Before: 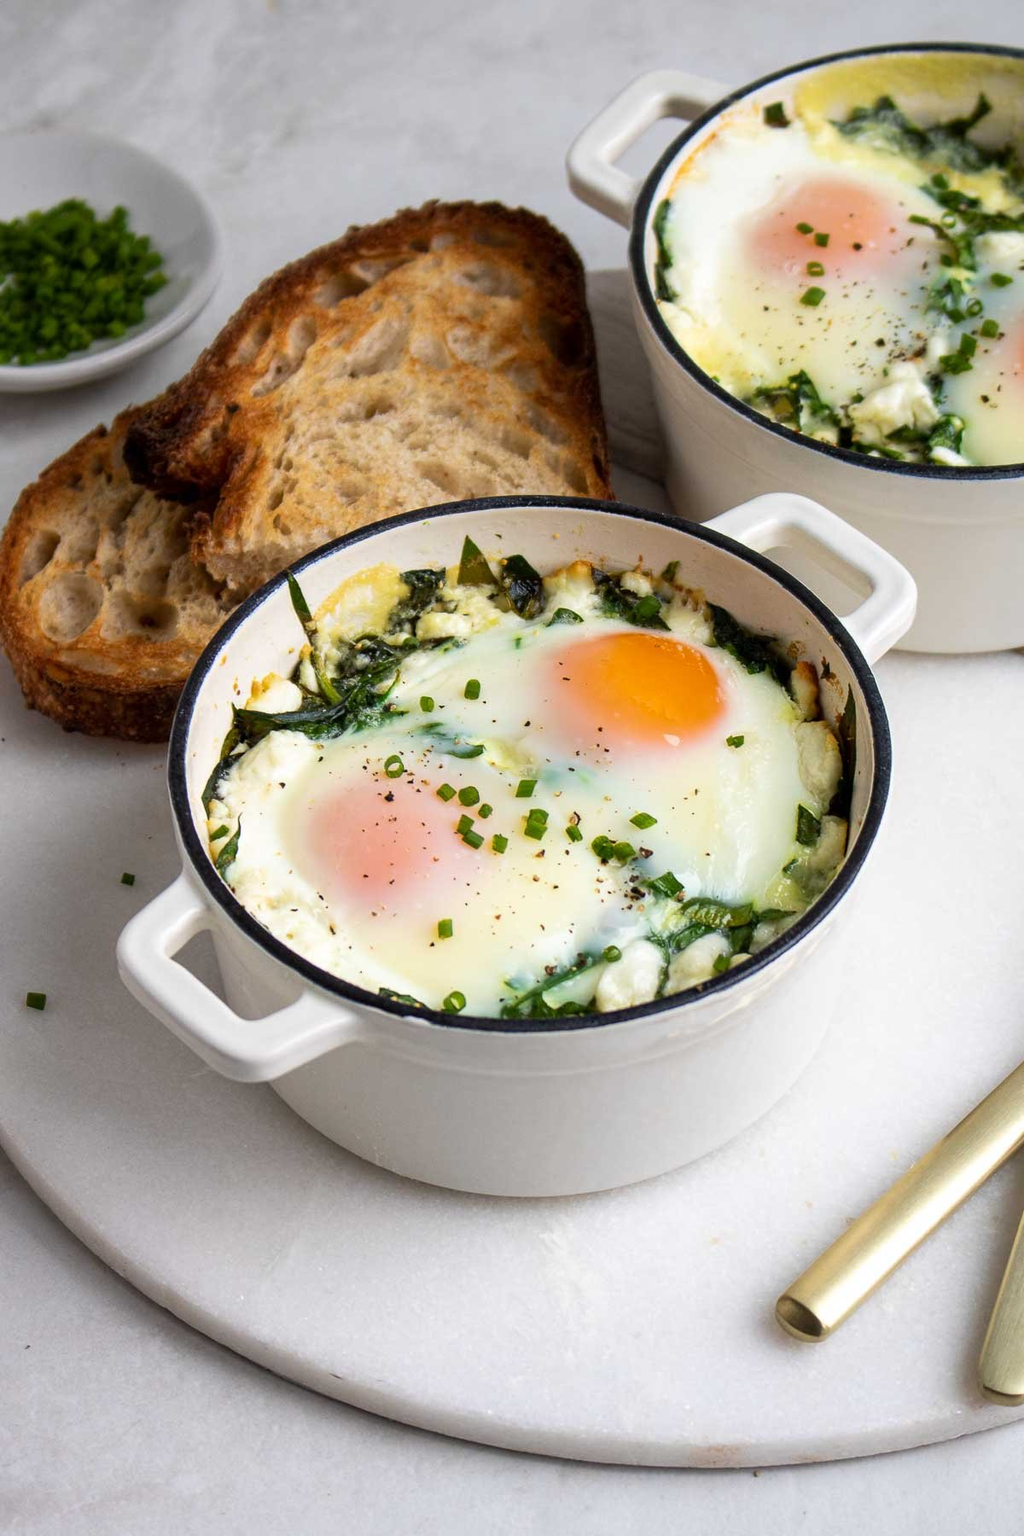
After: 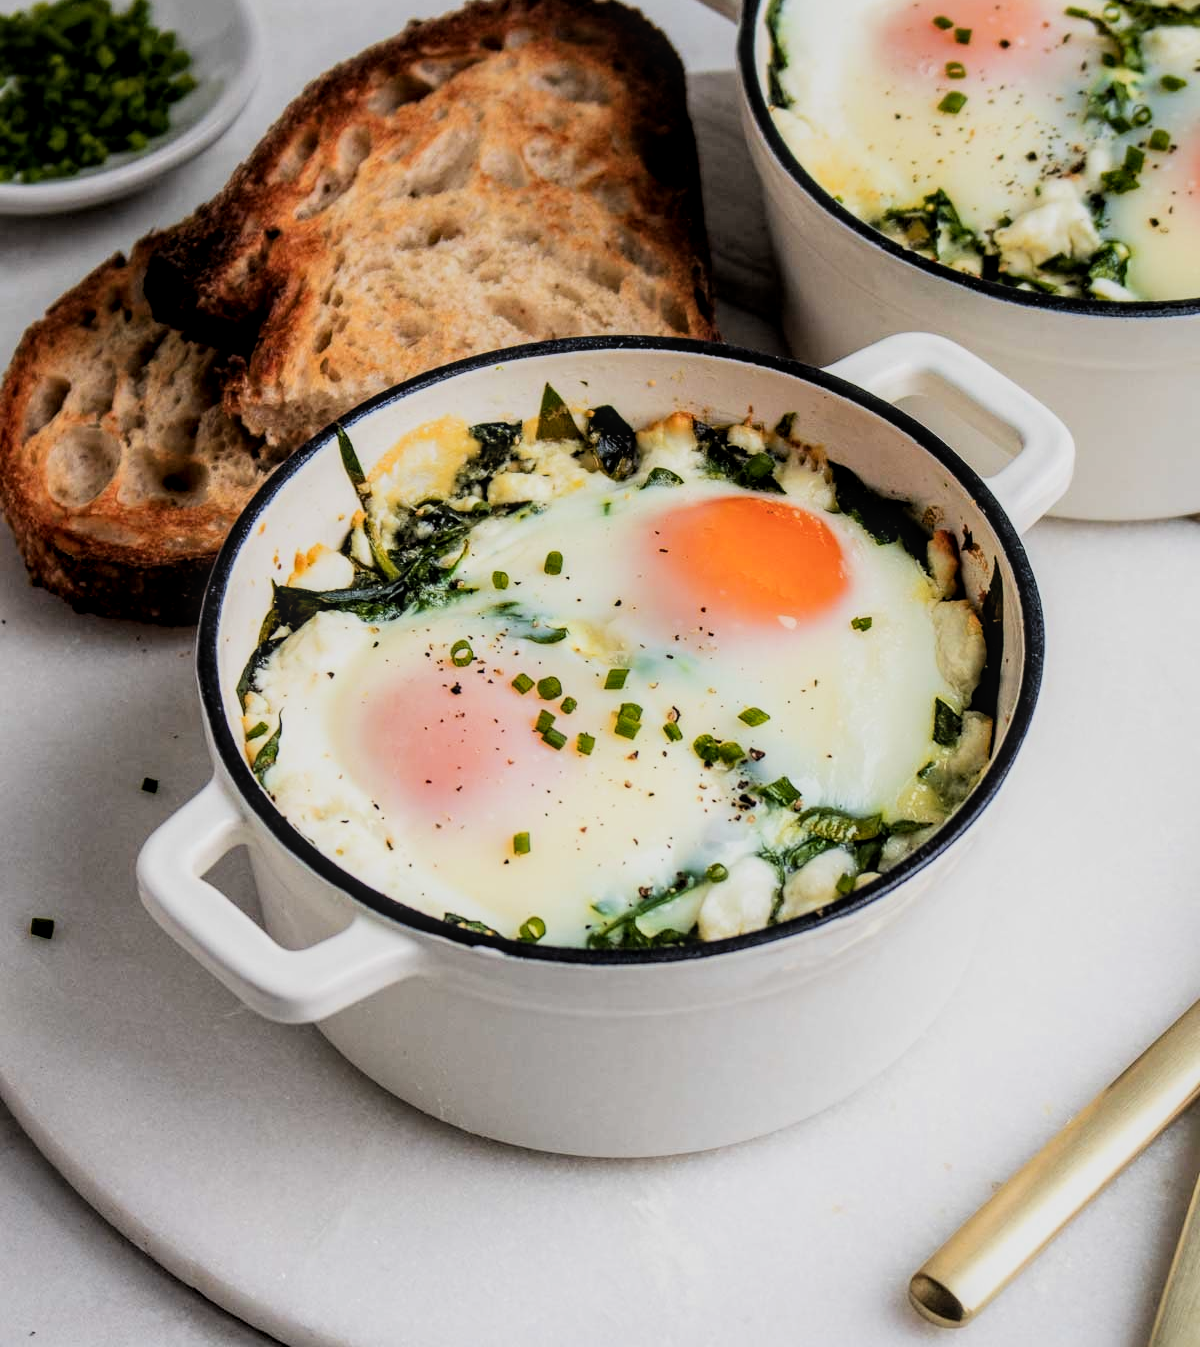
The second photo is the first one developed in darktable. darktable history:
filmic rgb: black relative exposure -7.49 EV, white relative exposure 4.99 EV, hardness 3.31, contrast 1.298
local contrast: on, module defaults
contrast brightness saturation: saturation -0.048
crop: top 13.632%, bottom 11.51%
color zones: curves: ch1 [(0.239, 0.552) (0.75, 0.5)]; ch2 [(0.25, 0.462) (0.749, 0.457)]
